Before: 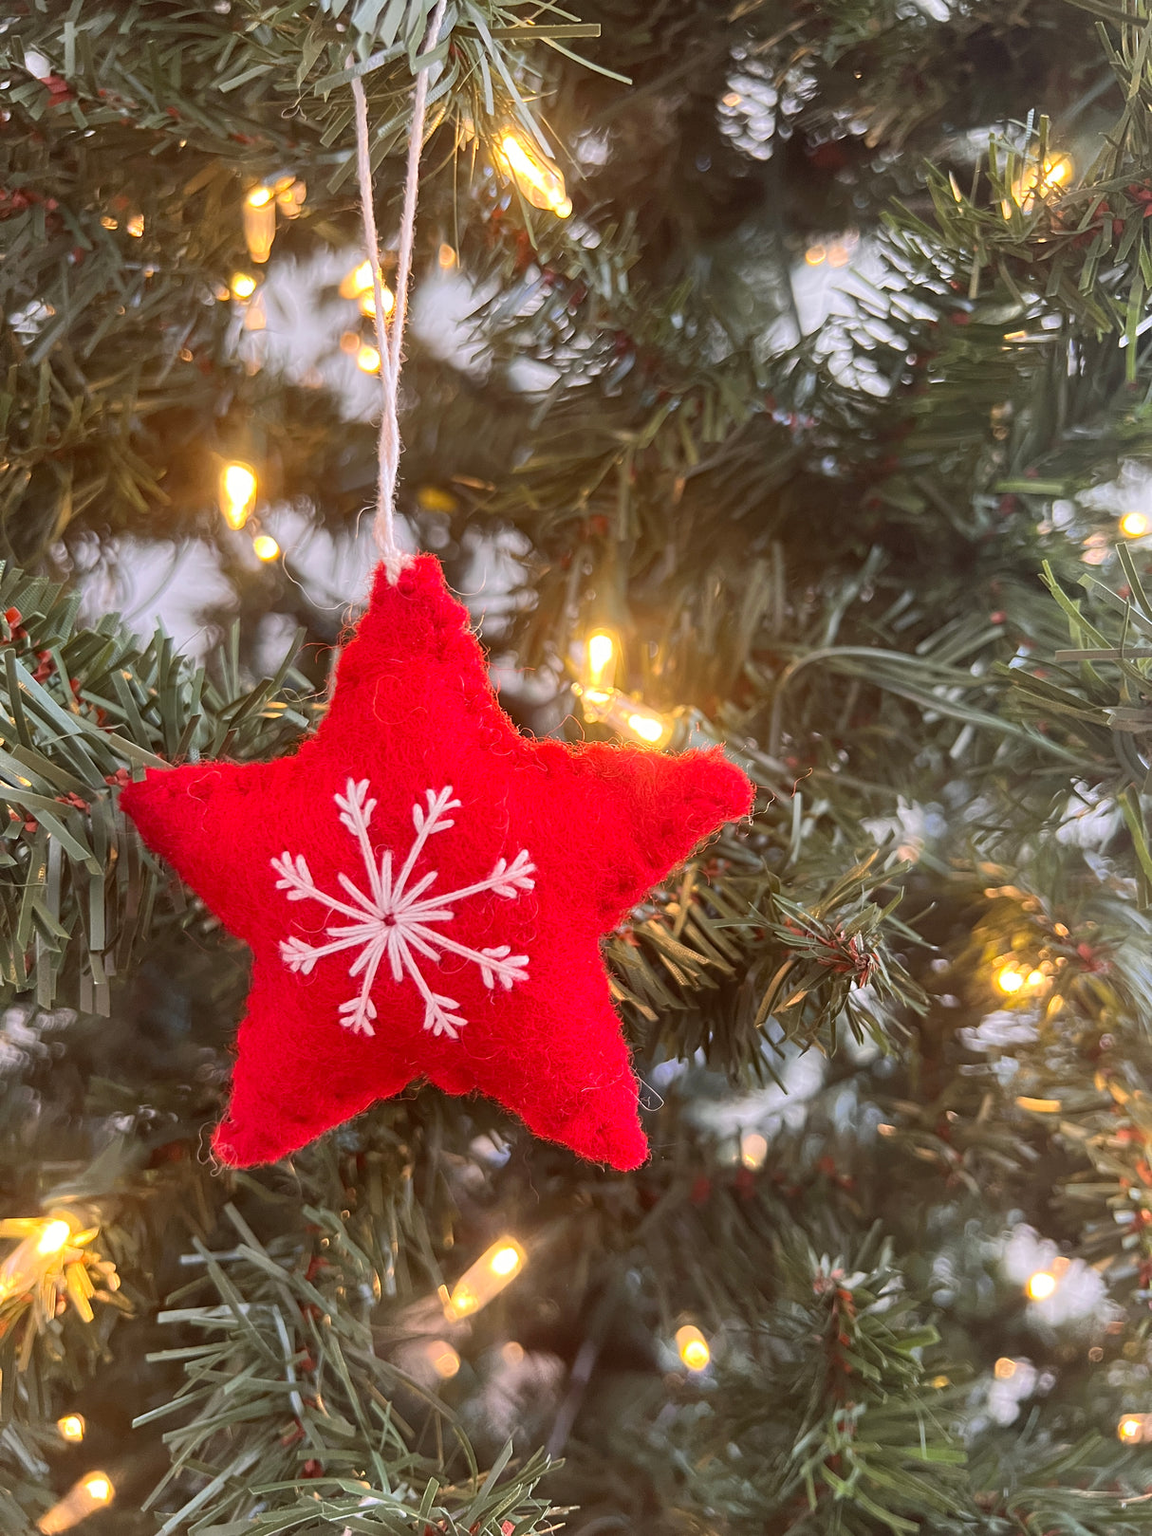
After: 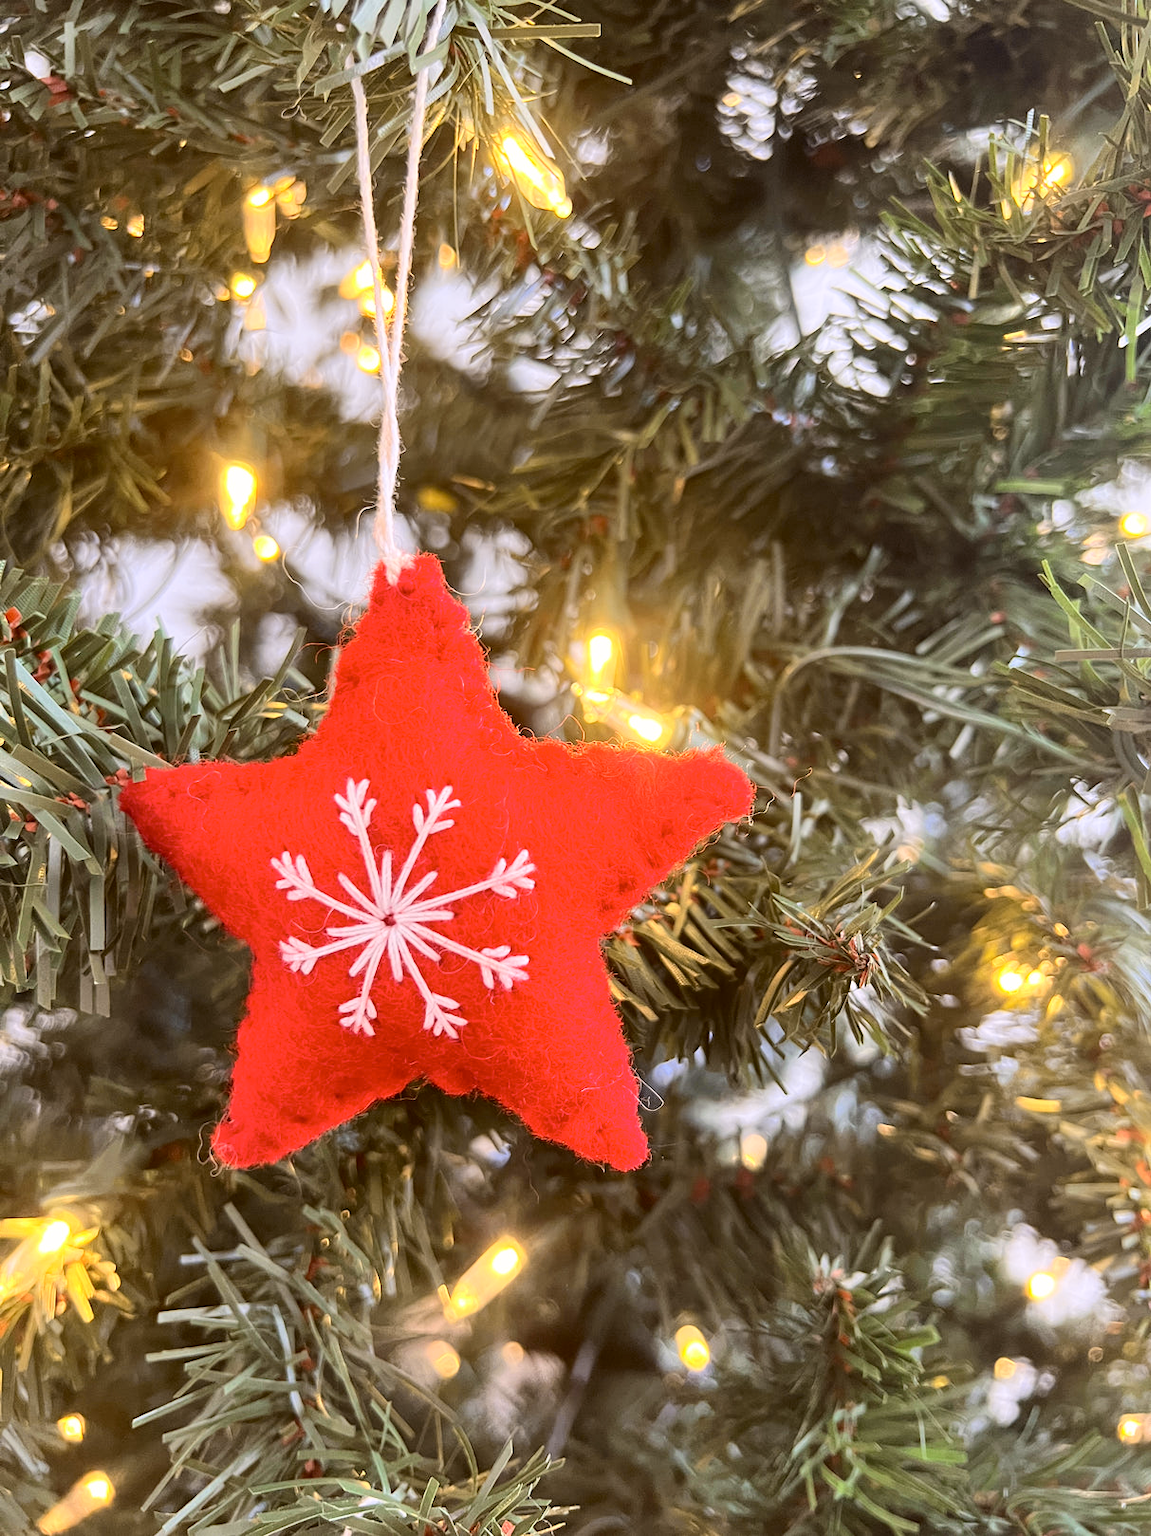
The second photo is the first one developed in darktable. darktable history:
tone curve: curves: ch0 [(0, 0.023) (0.087, 0.065) (0.184, 0.168) (0.45, 0.54) (0.57, 0.683) (0.722, 0.825) (0.877, 0.948) (1, 1)]; ch1 [(0, 0) (0.388, 0.369) (0.45, 0.43) (0.505, 0.509) (0.534, 0.528) (0.657, 0.655) (1, 1)]; ch2 [(0, 0) (0.314, 0.223) (0.427, 0.405) (0.5, 0.5) (0.55, 0.566) (0.625, 0.657) (1, 1)], color space Lab, independent channels, preserve colors none
